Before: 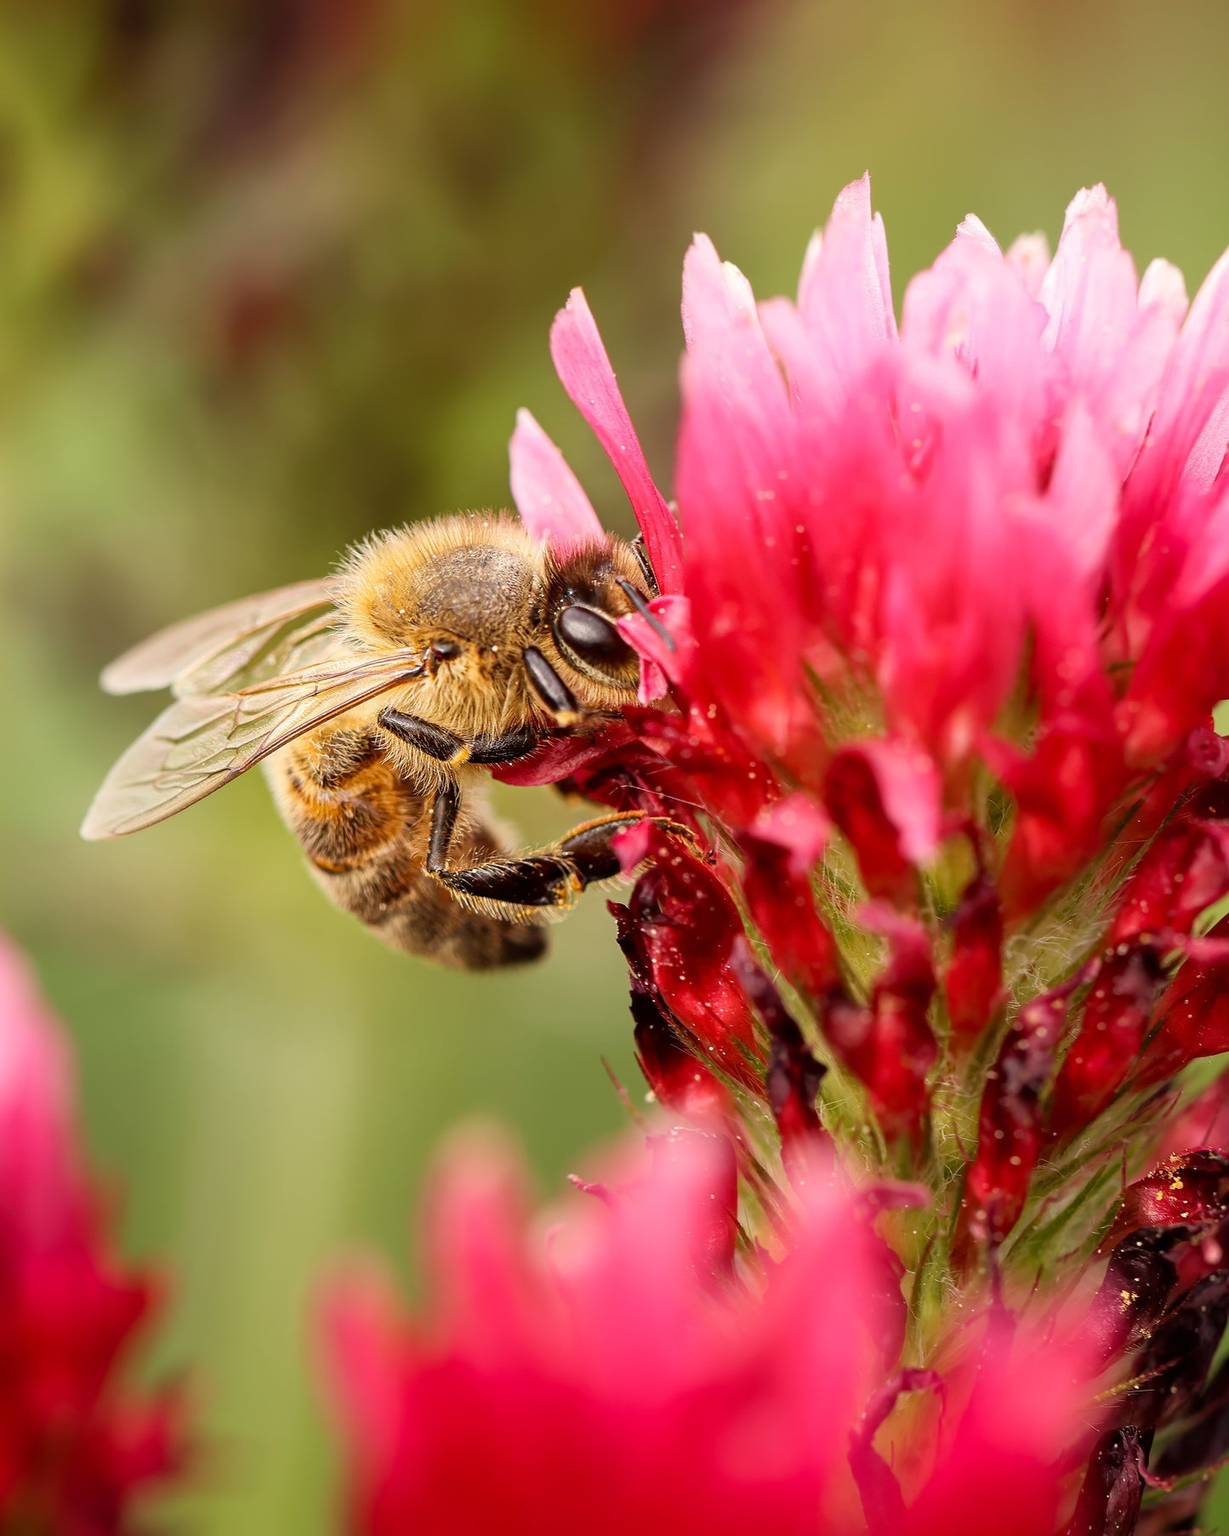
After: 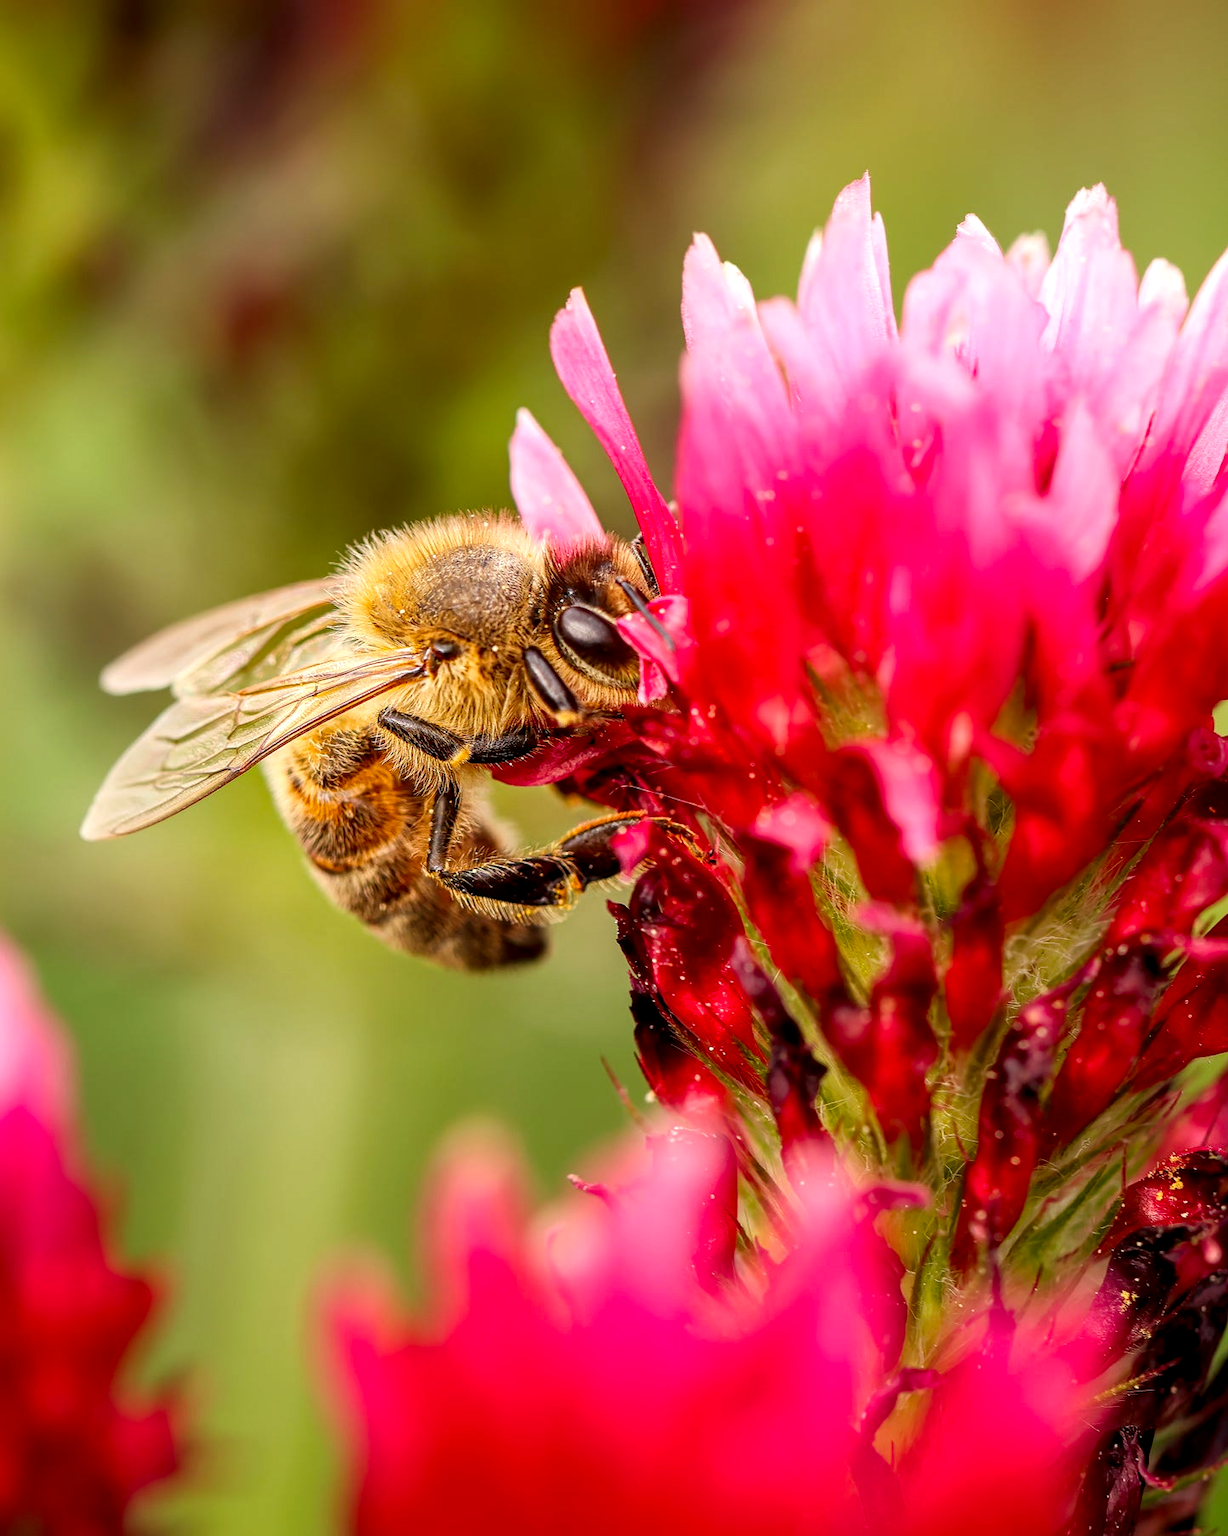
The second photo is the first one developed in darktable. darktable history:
color correction: saturation 1.32
contrast brightness saturation: saturation -0.05
local contrast: detail 130%
